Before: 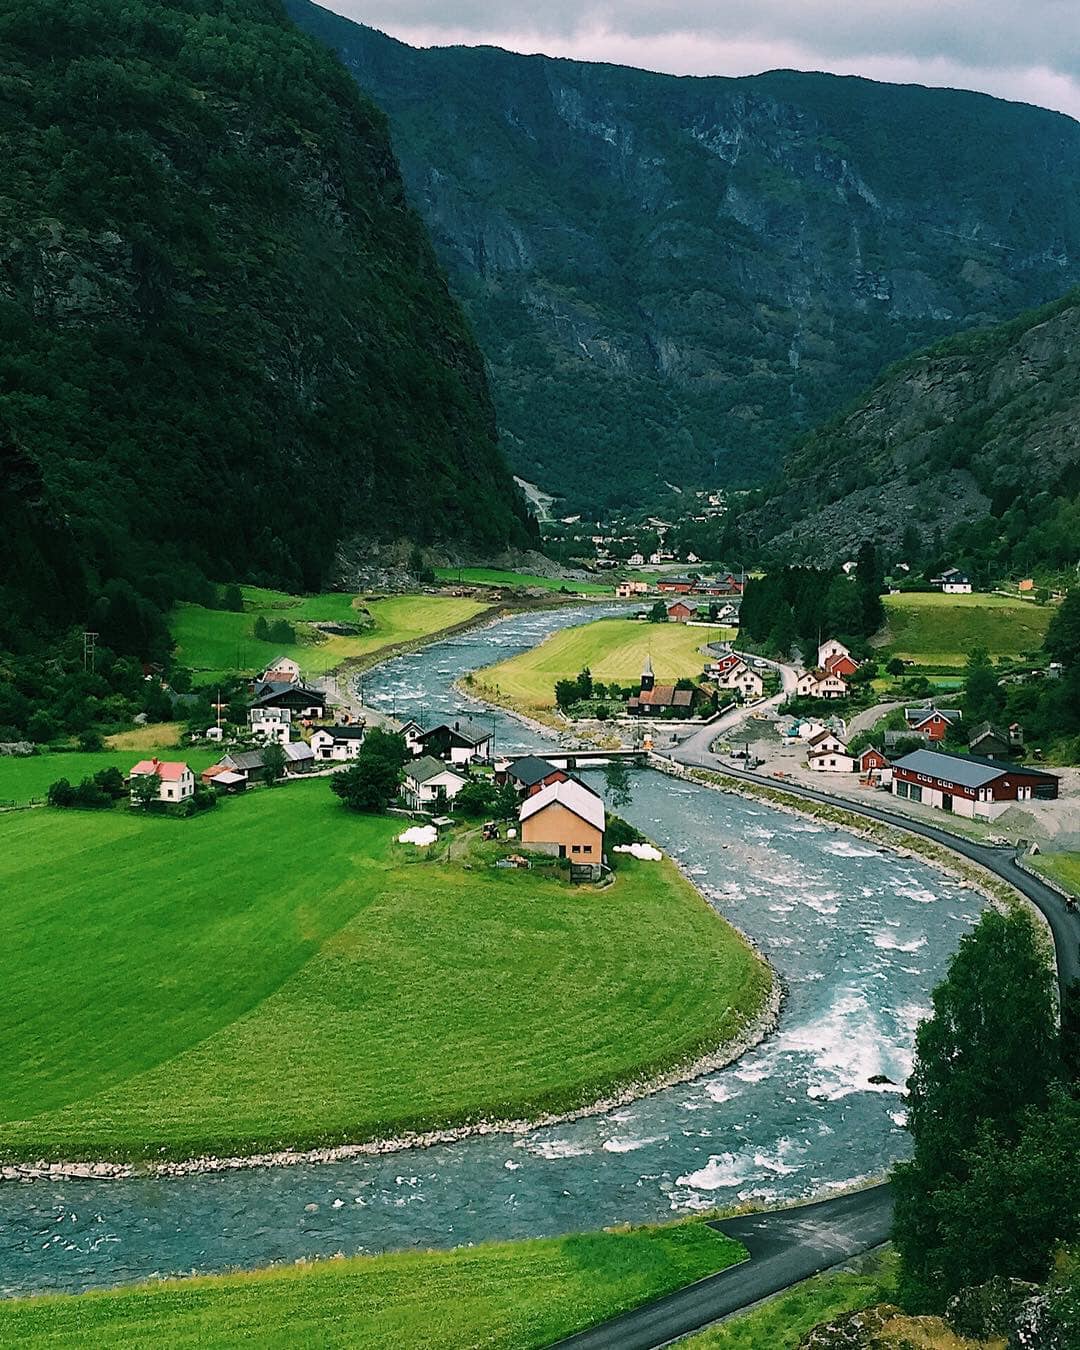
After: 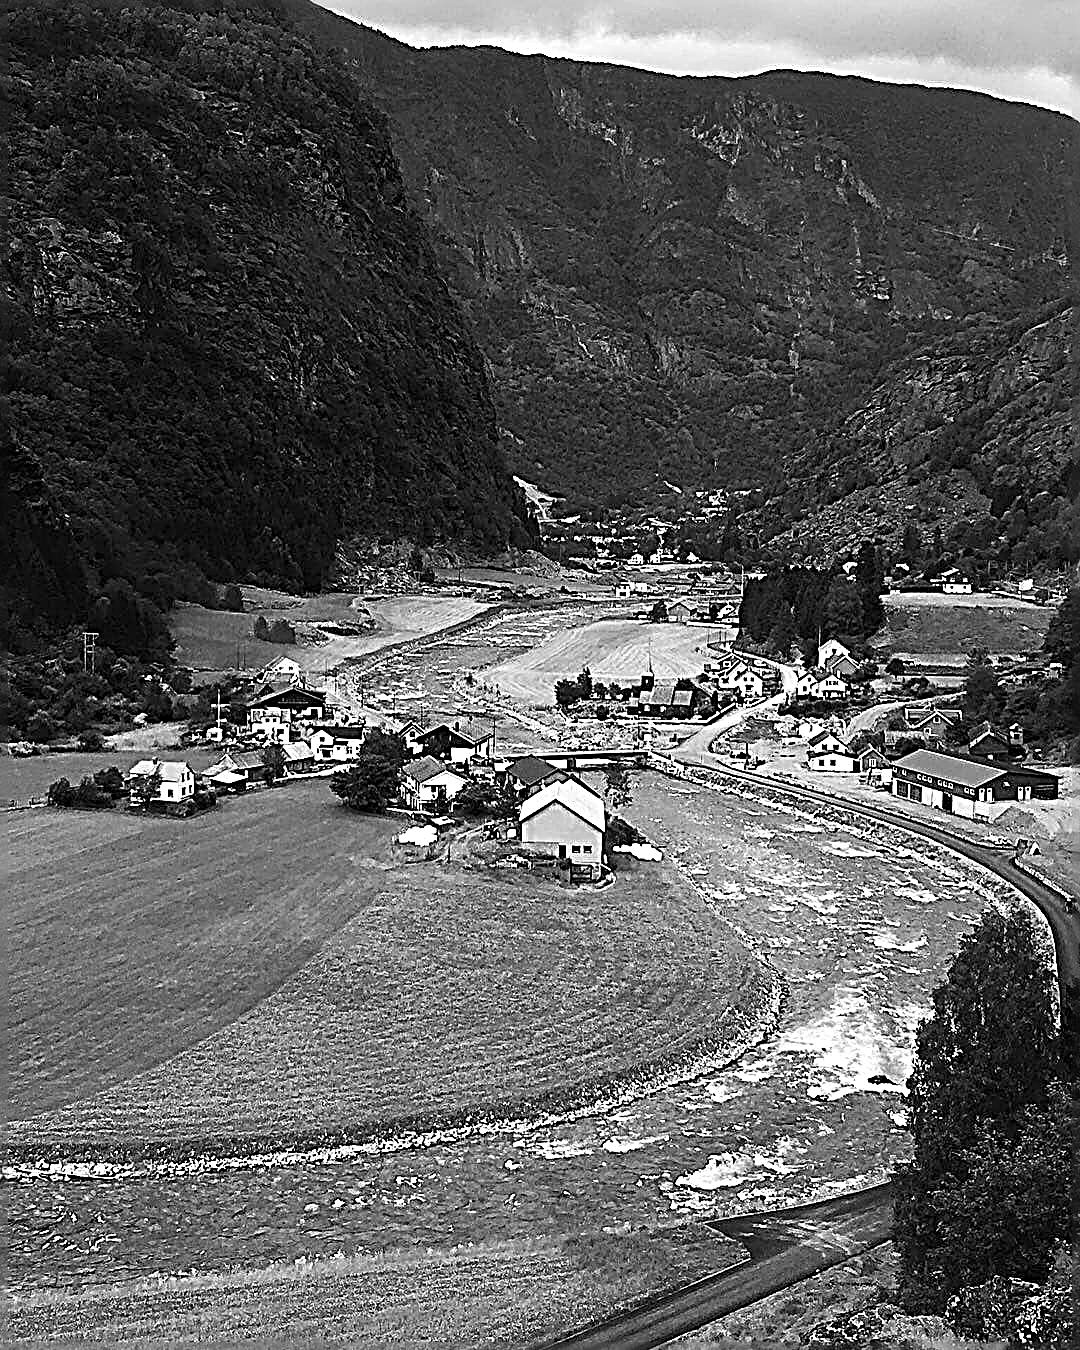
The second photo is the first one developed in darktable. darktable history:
monochrome: on, module defaults
white balance: red 1.467, blue 0.684
sharpen: radius 3.158, amount 1.731
tone equalizer: on, module defaults
